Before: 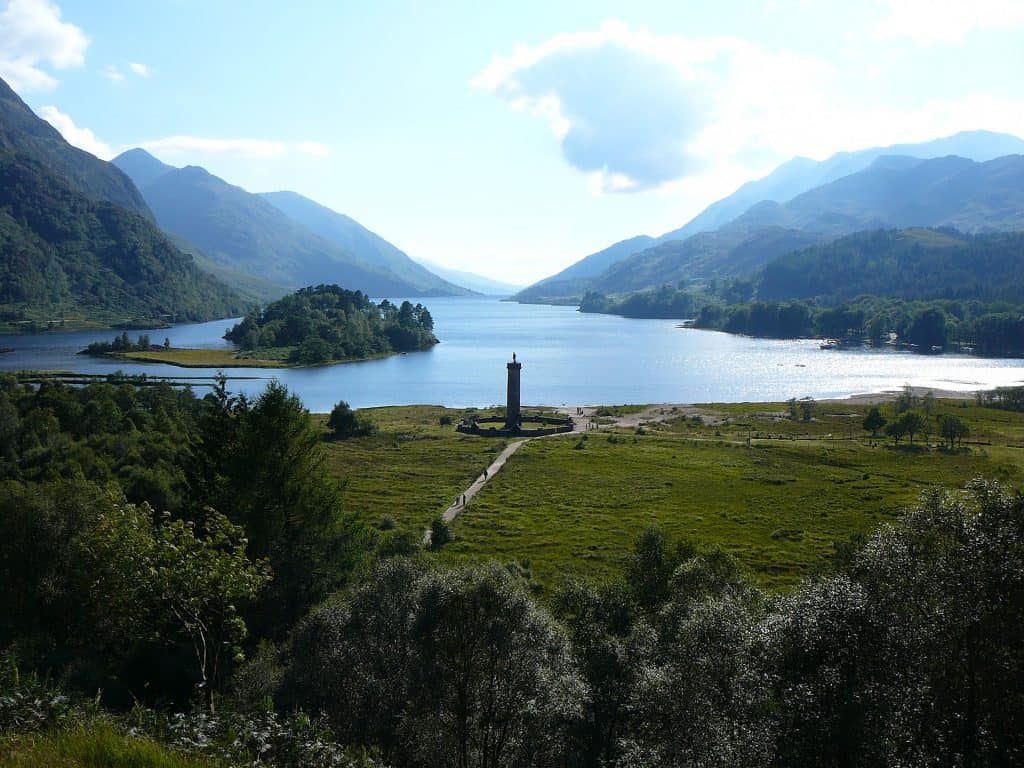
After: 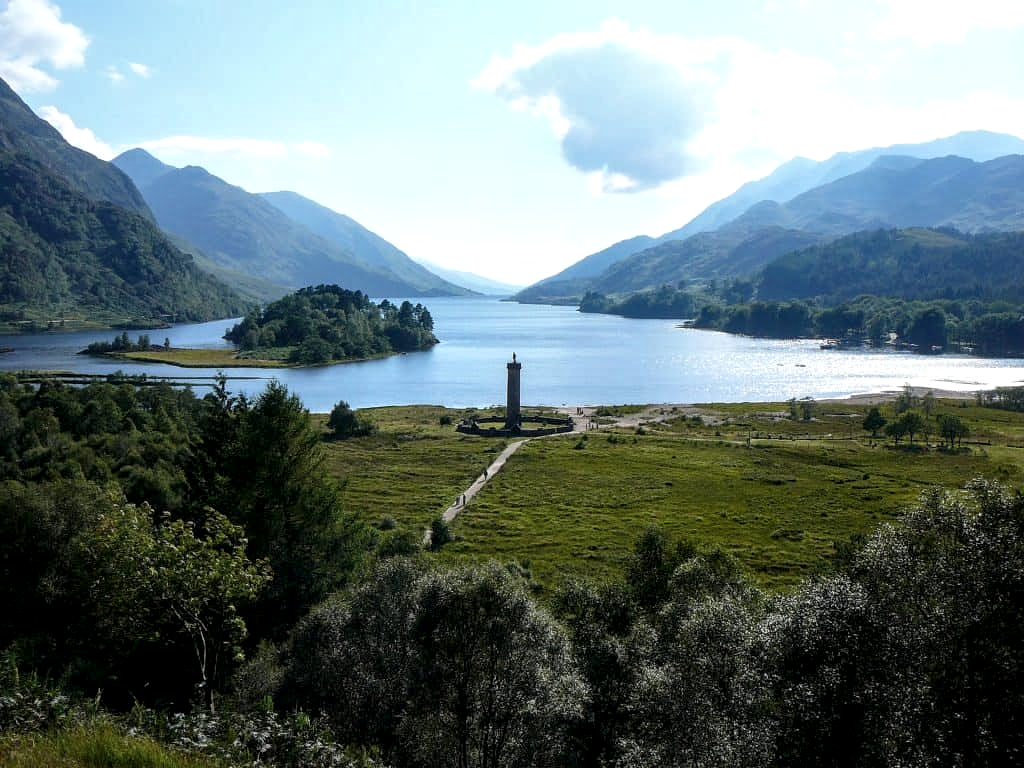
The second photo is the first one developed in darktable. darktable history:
local contrast: highlights 59%, detail 147%
